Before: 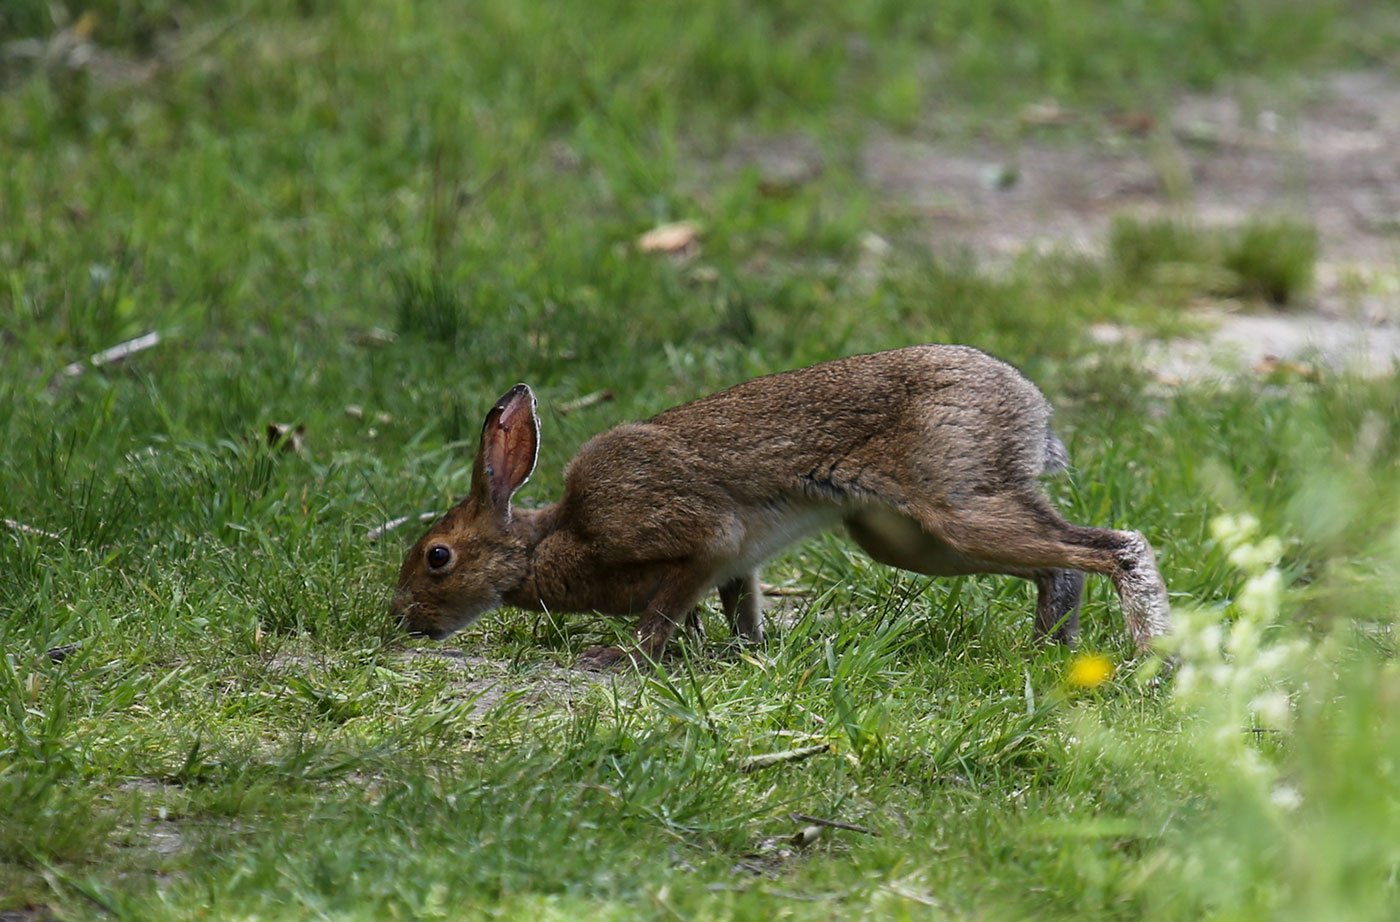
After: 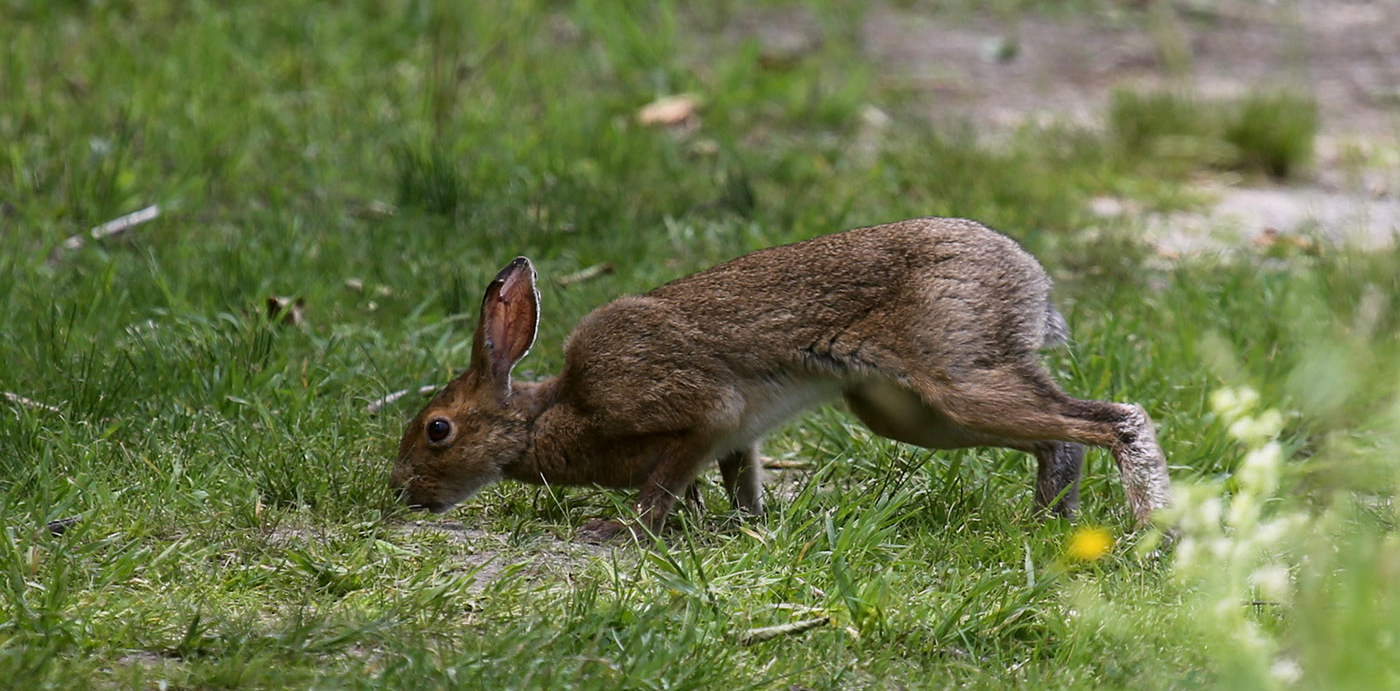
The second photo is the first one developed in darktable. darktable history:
crop: top 13.819%, bottom 11.169%
color correction: highlights a* 3.12, highlights b* -1.55, shadows a* -0.101, shadows b* 2.52, saturation 0.98
